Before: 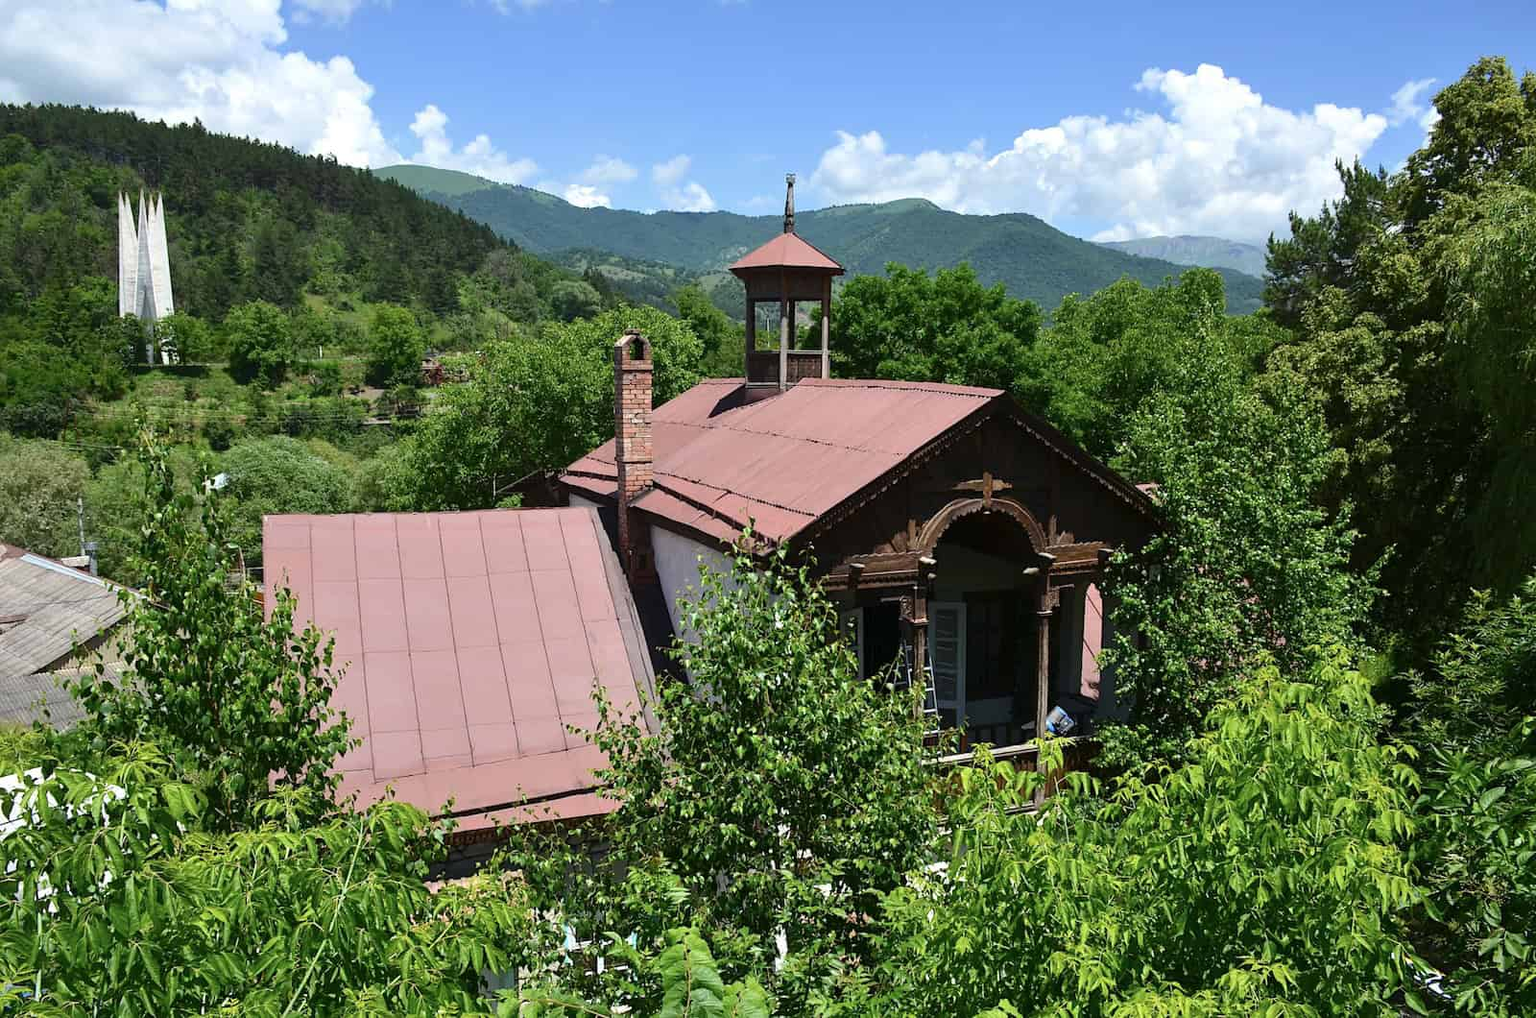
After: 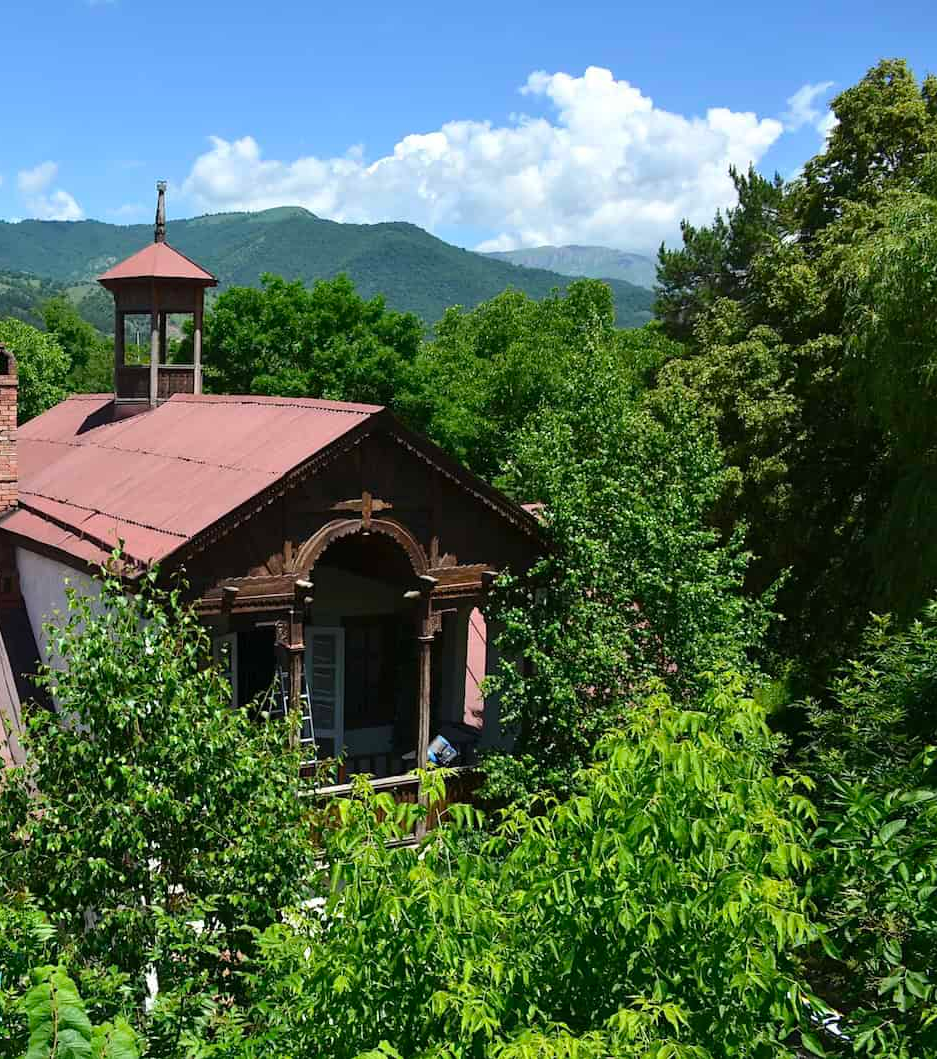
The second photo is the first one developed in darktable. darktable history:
crop: left 41.391%
